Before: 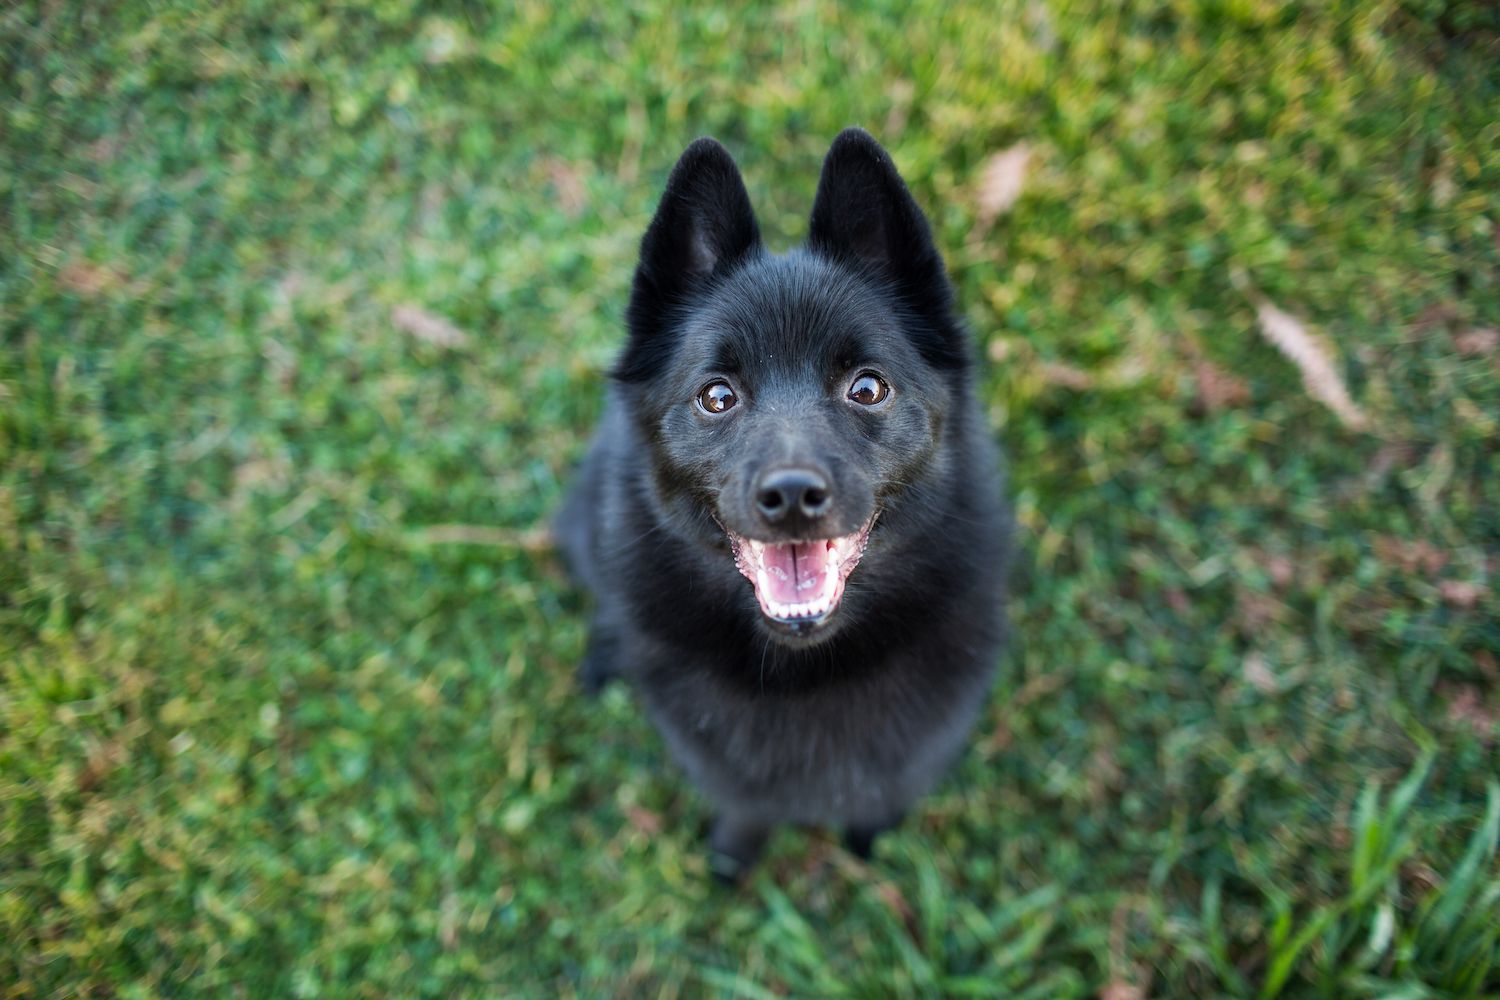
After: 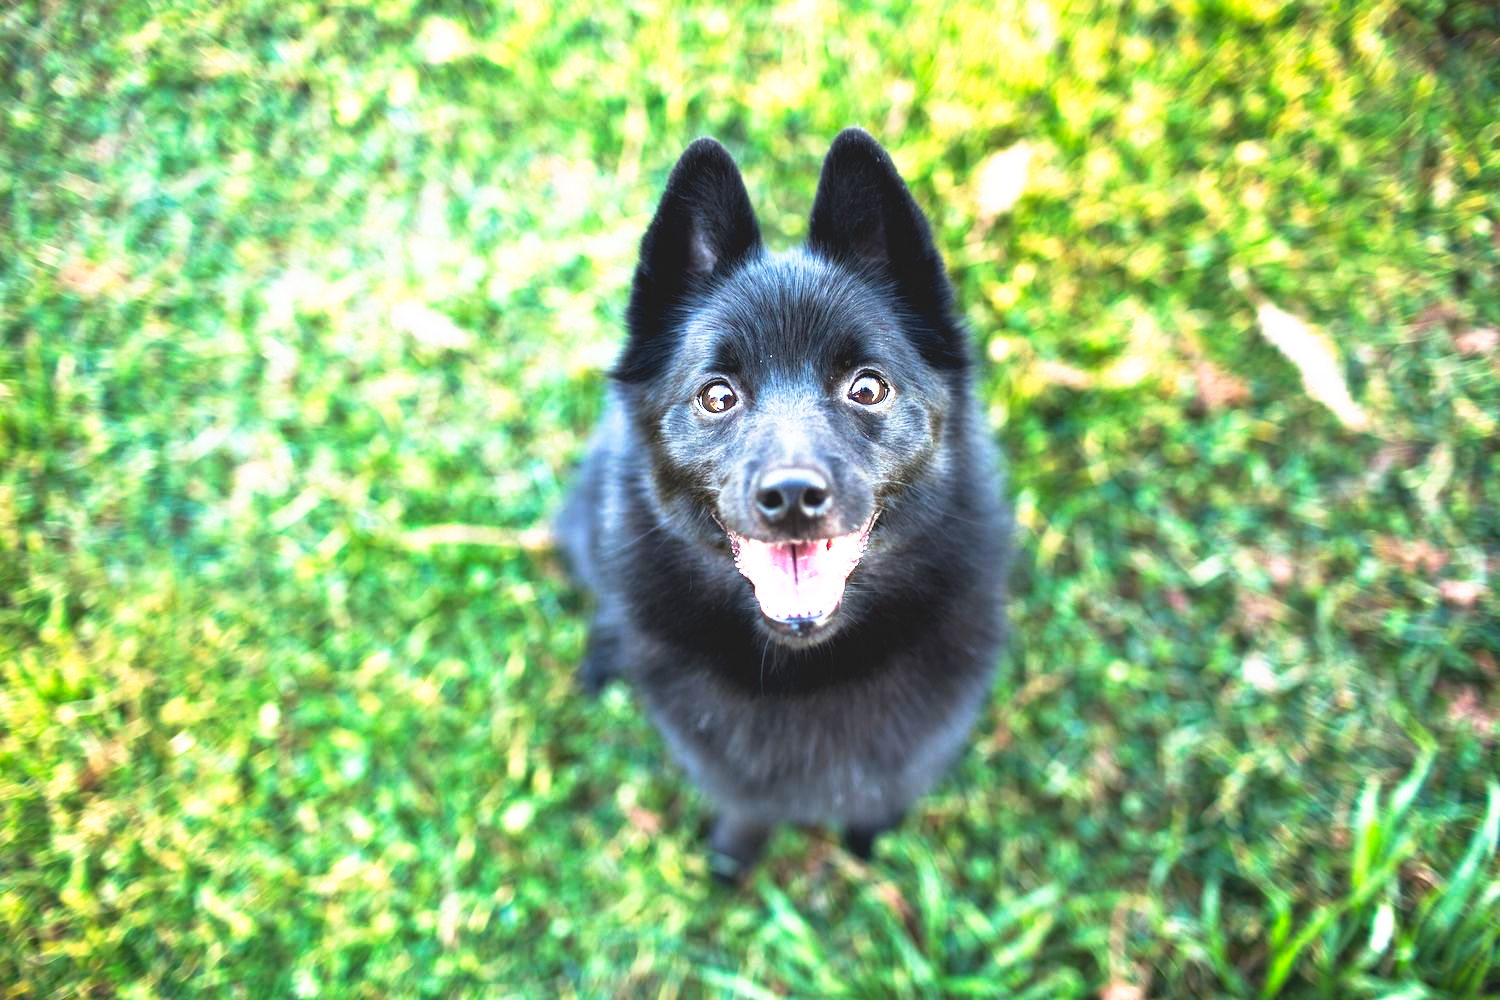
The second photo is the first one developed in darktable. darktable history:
exposure: black level correction -0.001, exposure 0.9 EV, compensate exposure bias true, compensate highlight preservation false
tone curve: curves: ch0 [(0, 0) (0.003, 0.116) (0.011, 0.116) (0.025, 0.113) (0.044, 0.114) (0.069, 0.118) (0.1, 0.137) (0.136, 0.171) (0.177, 0.213) (0.224, 0.259) (0.277, 0.316) (0.335, 0.381) (0.399, 0.458) (0.468, 0.548) (0.543, 0.654) (0.623, 0.775) (0.709, 0.895) (0.801, 0.972) (0.898, 0.991) (1, 1)], preserve colors none
